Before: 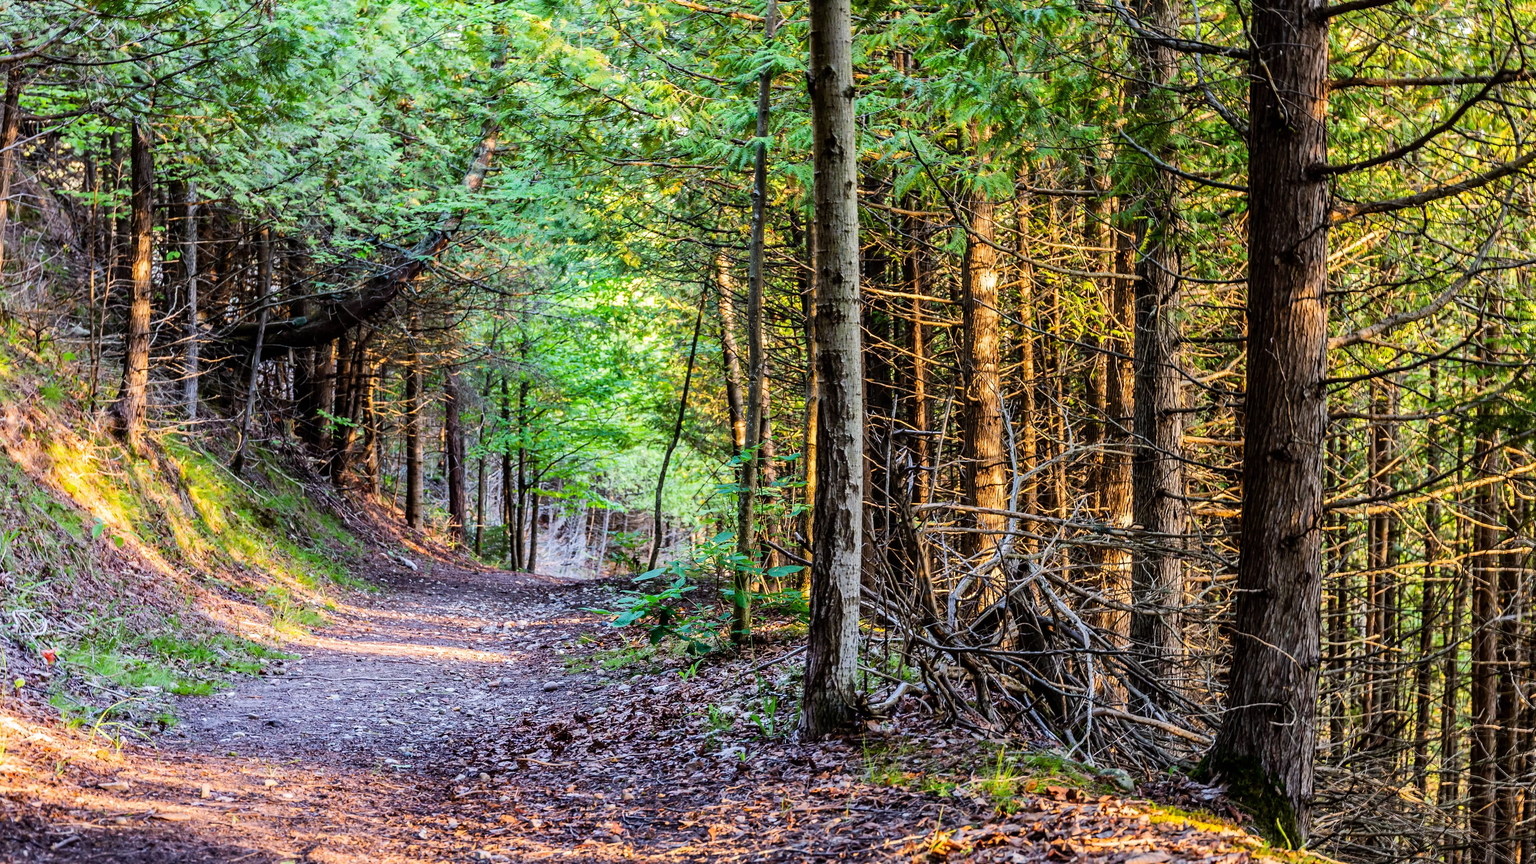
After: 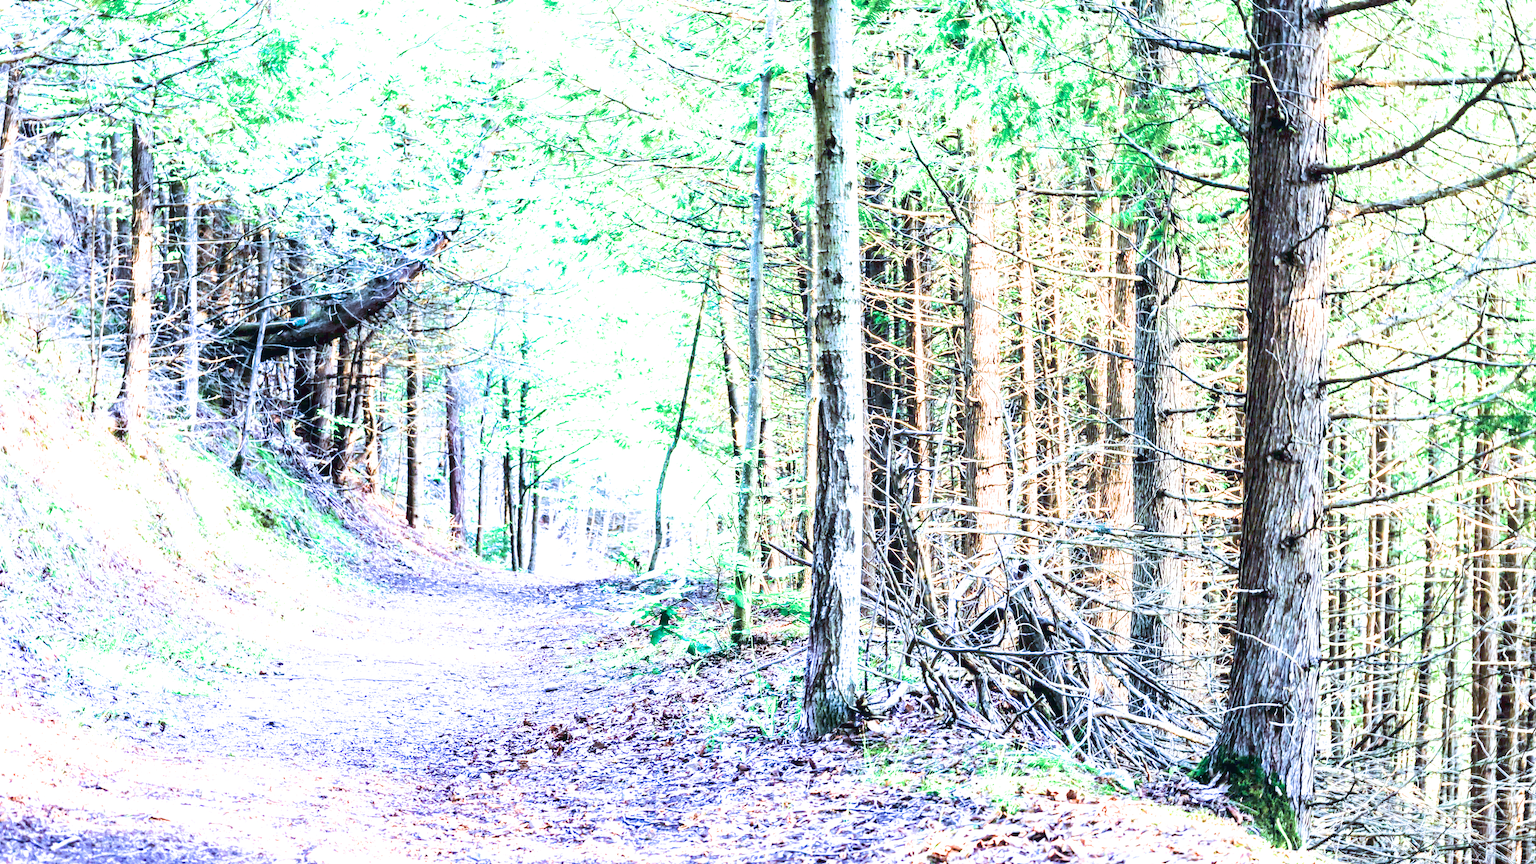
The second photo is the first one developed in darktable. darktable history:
color calibration "scene-referred default": illuminant custom, x 0.432, y 0.395, temperature 3098 K
filmic rgb "scene-referred default": black relative exposure -8.15 EV, white relative exposure 3.76 EV, hardness 4.46
exposure: black level correction 0, exposure 4 EV, compensate exposure bias true, compensate highlight preservation false
